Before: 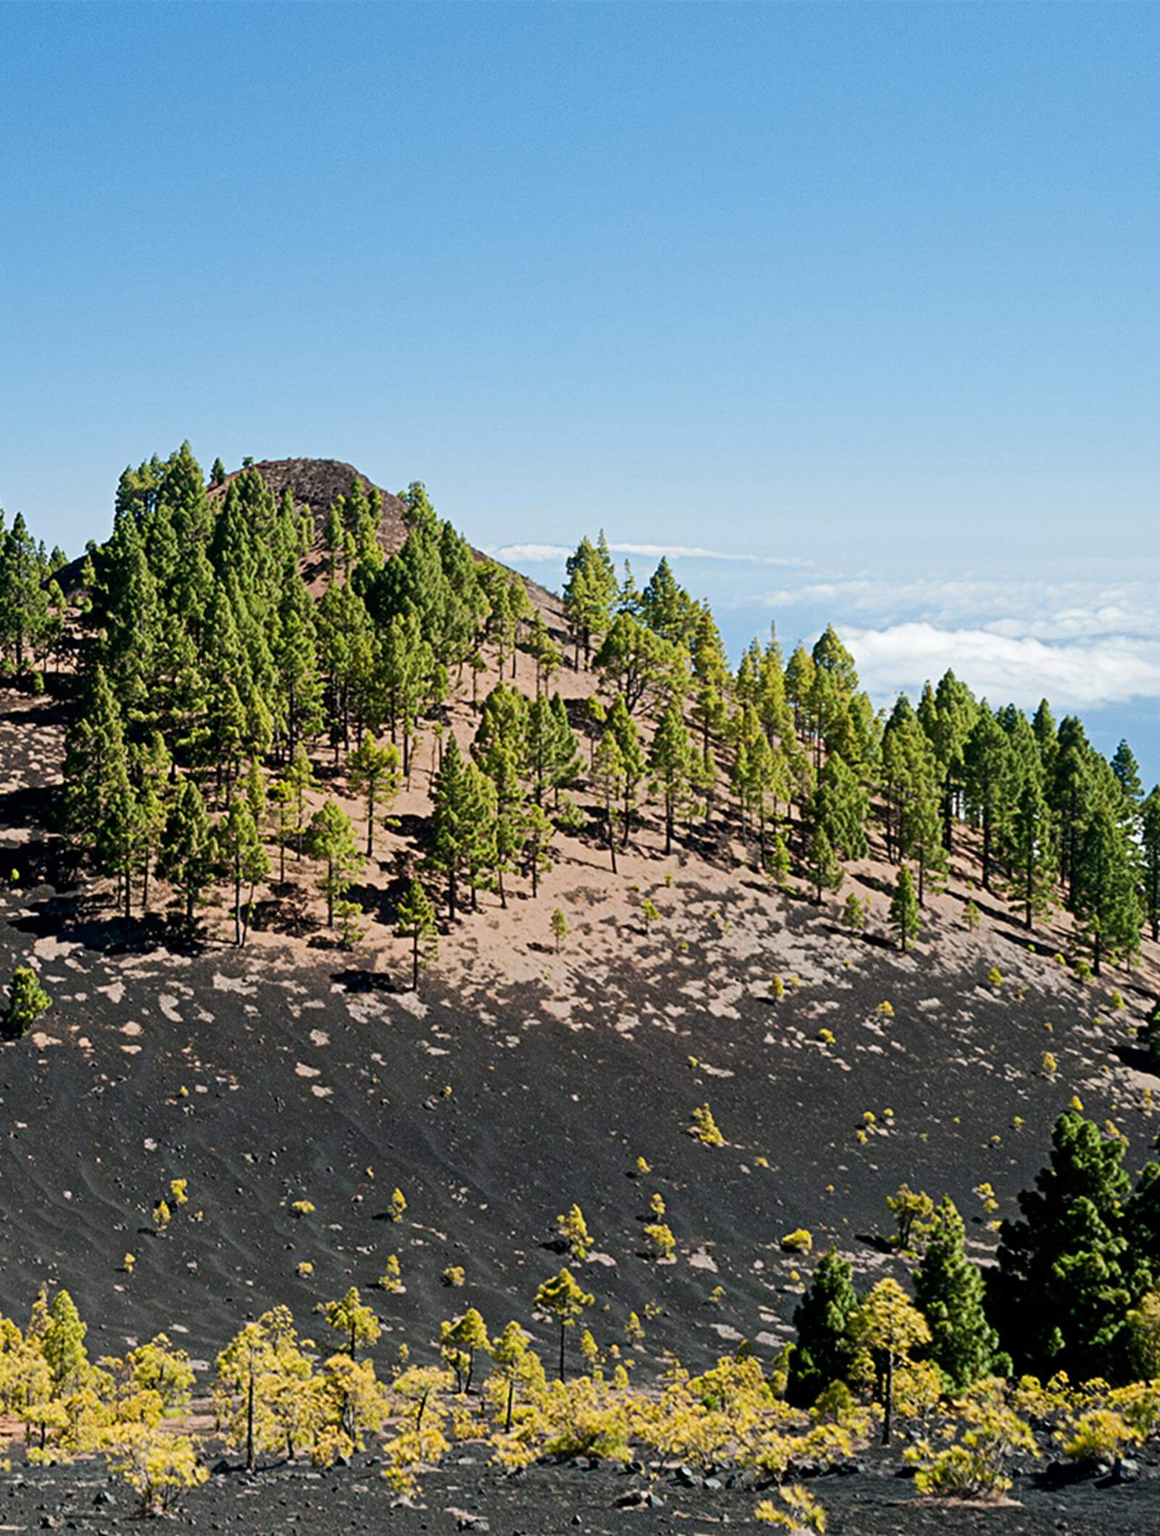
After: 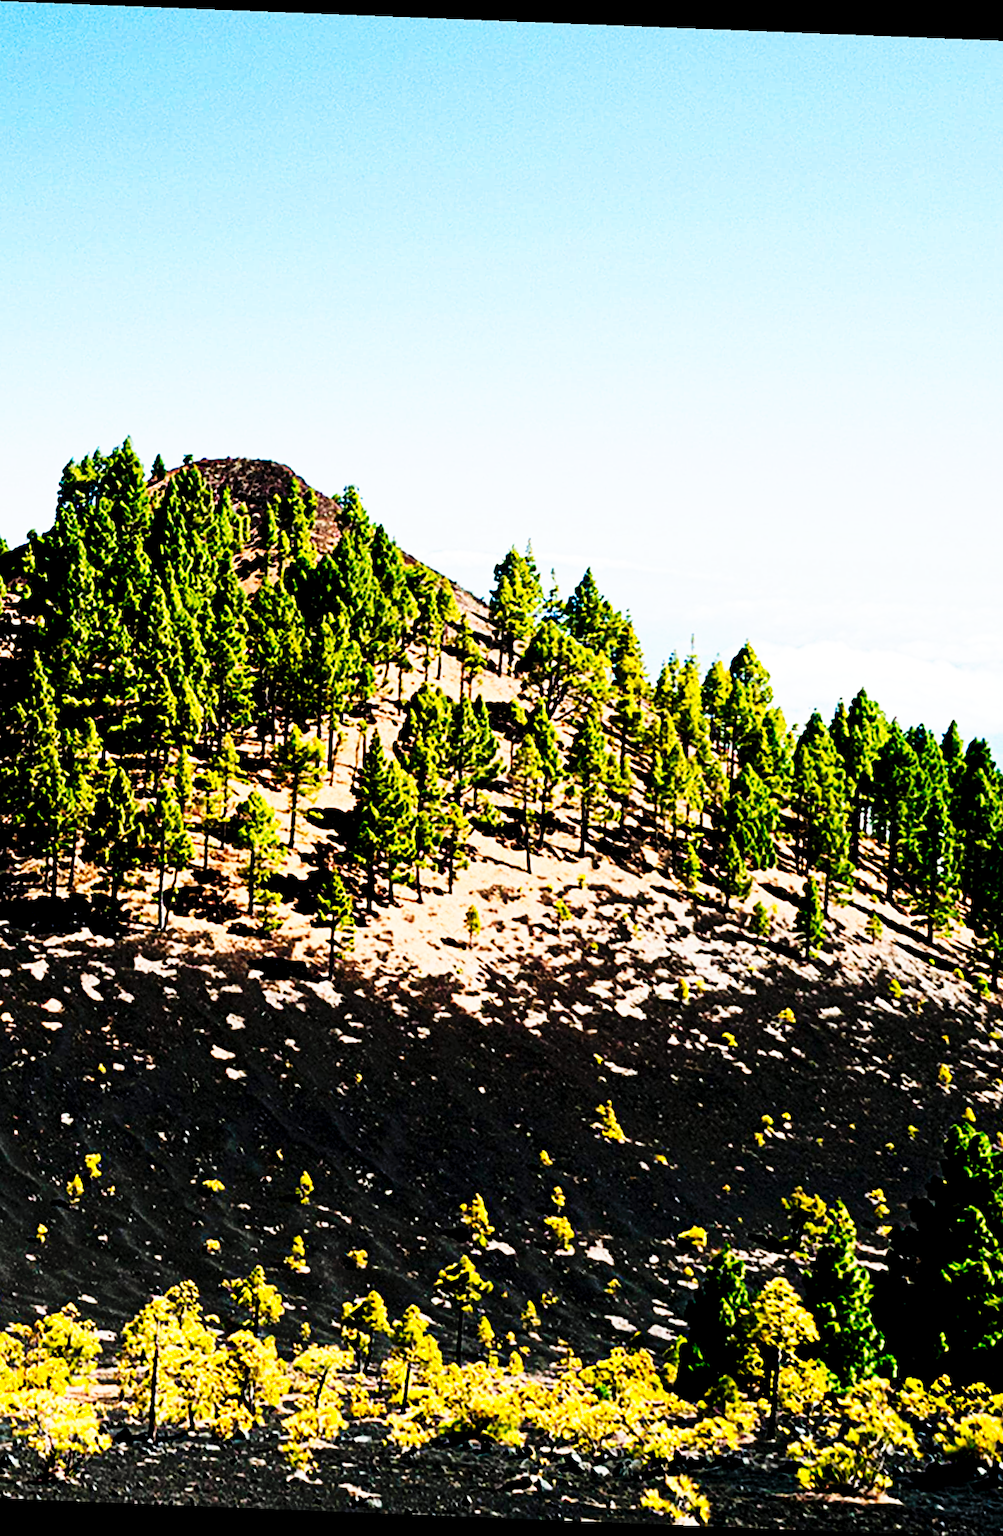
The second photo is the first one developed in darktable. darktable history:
rotate and perspective: rotation 2.27°, automatic cropping off
tone curve: curves: ch0 [(0, 0) (0.003, 0.003) (0.011, 0.006) (0.025, 0.01) (0.044, 0.015) (0.069, 0.02) (0.1, 0.027) (0.136, 0.036) (0.177, 0.05) (0.224, 0.07) (0.277, 0.12) (0.335, 0.208) (0.399, 0.334) (0.468, 0.473) (0.543, 0.636) (0.623, 0.795) (0.709, 0.907) (0.801, 0.97) (0.898, 0.989) (1, 1)], preserve colors none
crop: left 8.026%, right 7.374%
exposure: black level correction 0.031, exposure 0.304 EV, compensate highlight preservation false
